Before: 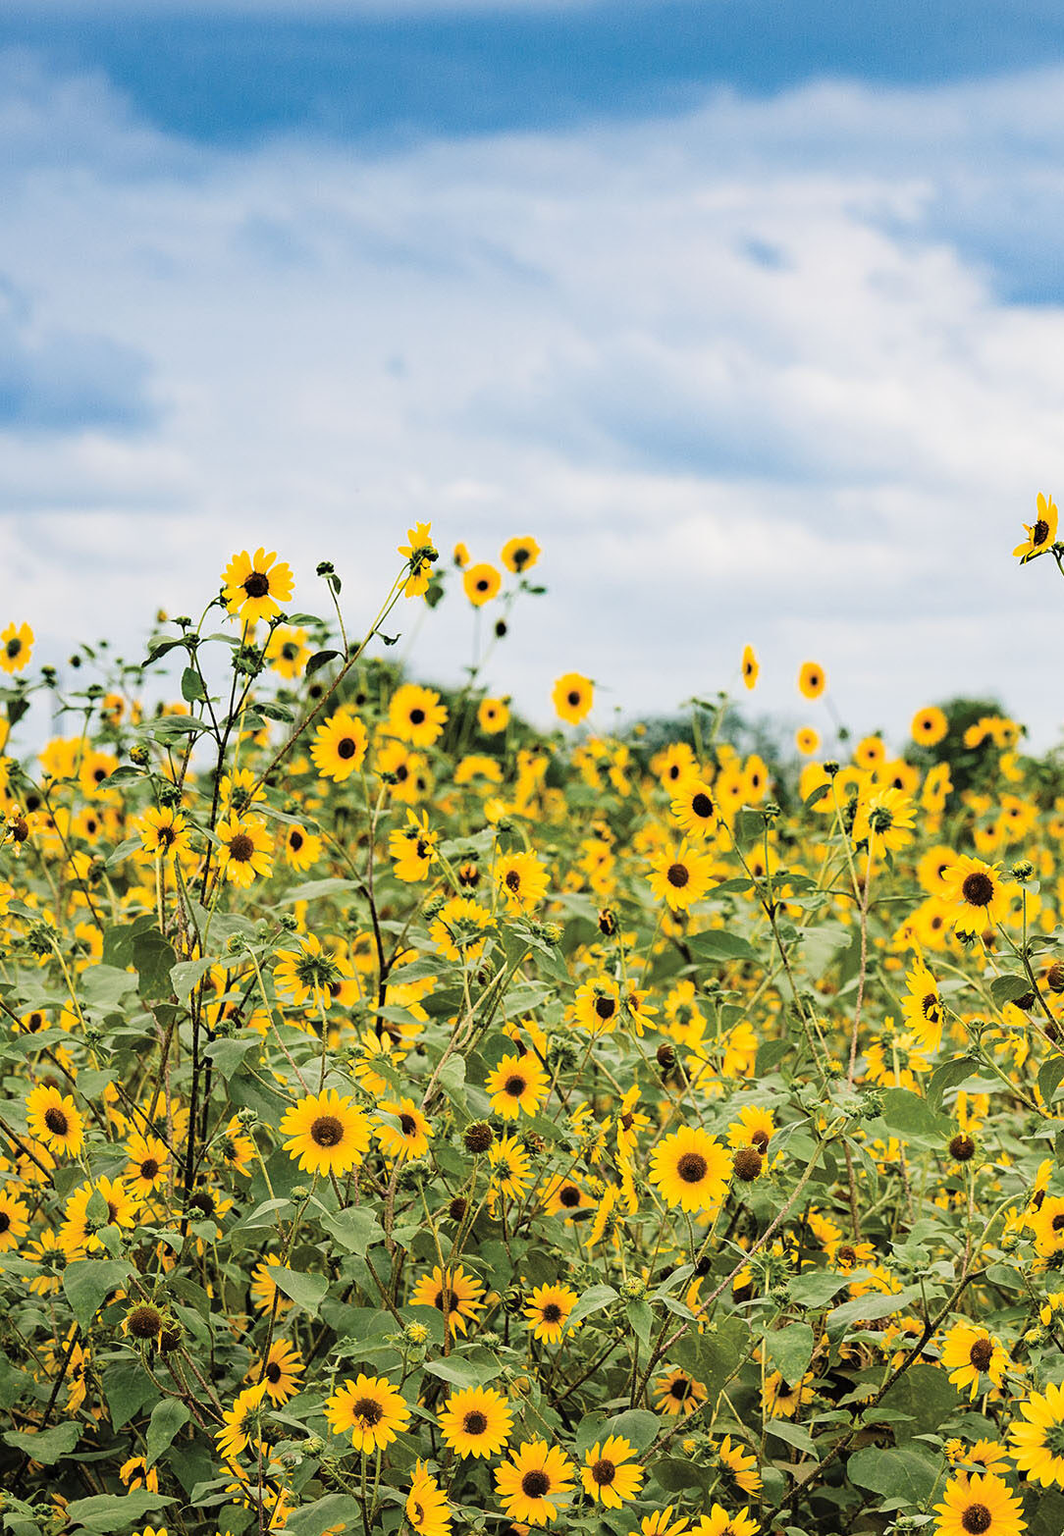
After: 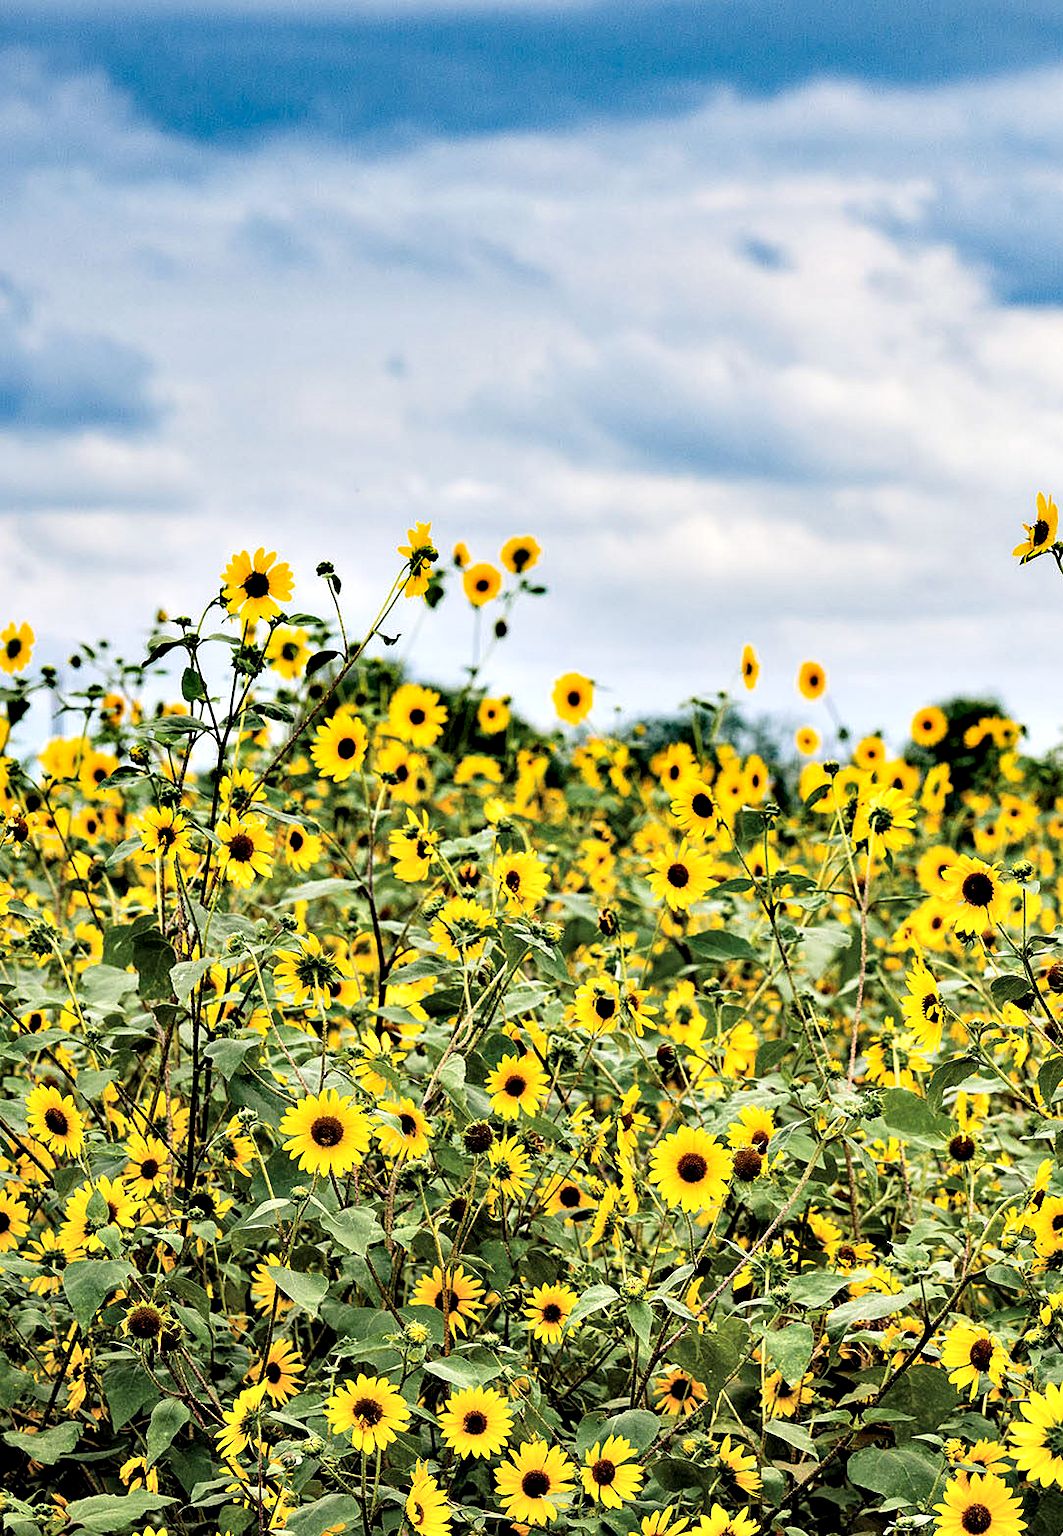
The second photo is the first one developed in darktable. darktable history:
contrast equalizer: y [[0.627 ×6], [0.563 ×6], [0 ×6], [0 ×6], [0 ×6]]
